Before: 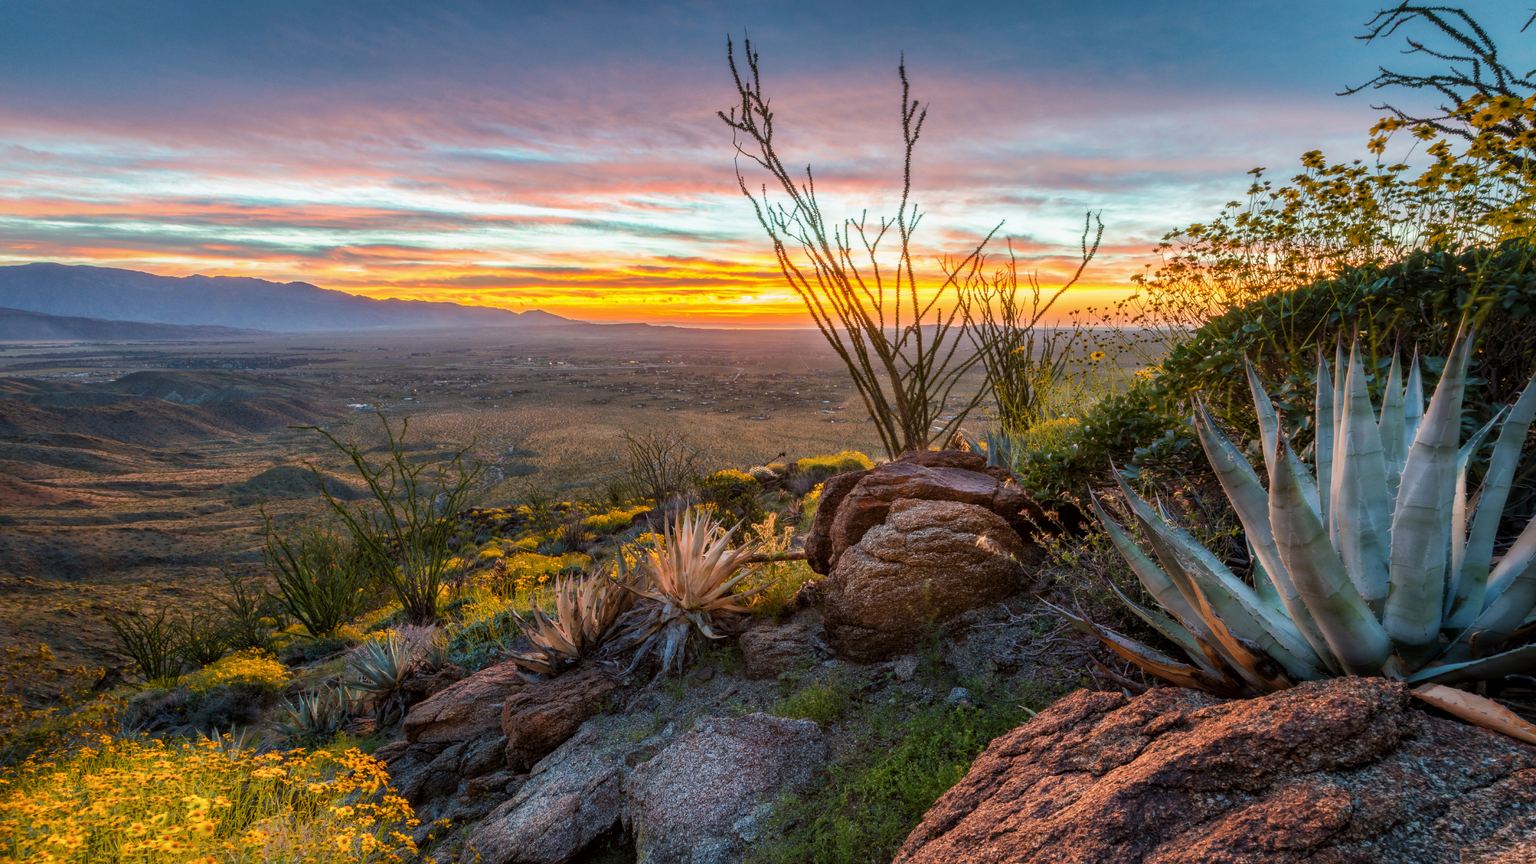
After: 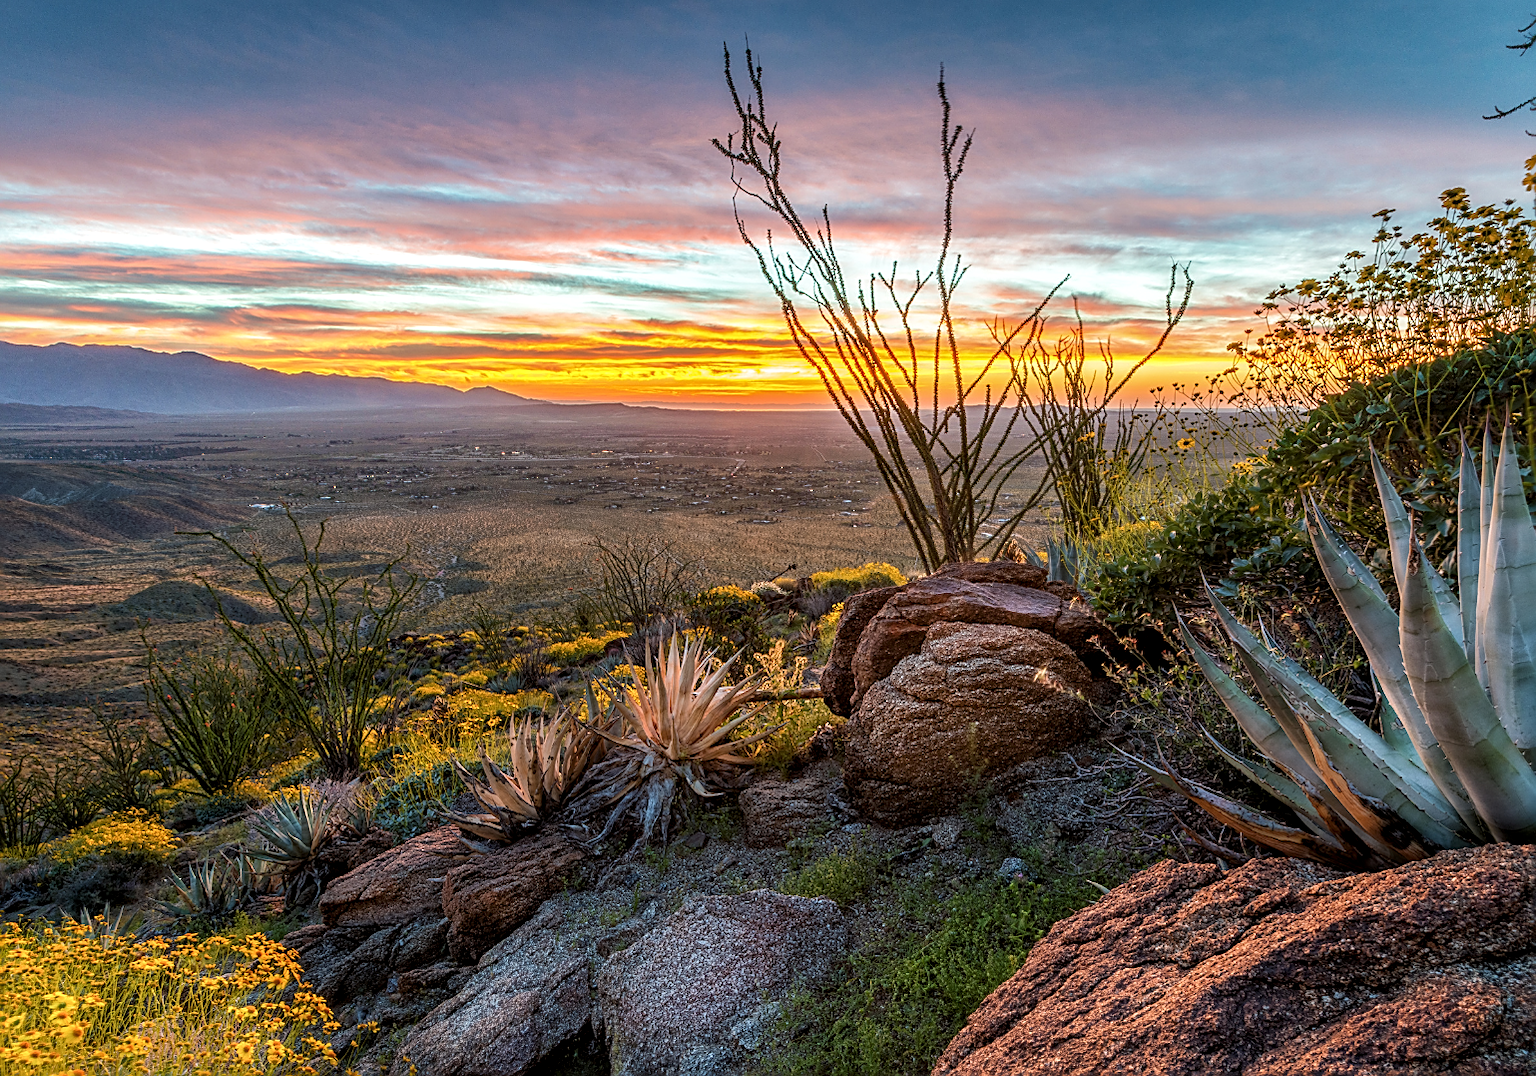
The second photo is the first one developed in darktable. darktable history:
local contrast: on, module defaults
sharpen: amount 0.75
crop and rotate: left 9.597%, right 10.195%
levels: mode automatic, black 0.023%, white 99.97%, levels [0.062, 0.494, 0.925]
